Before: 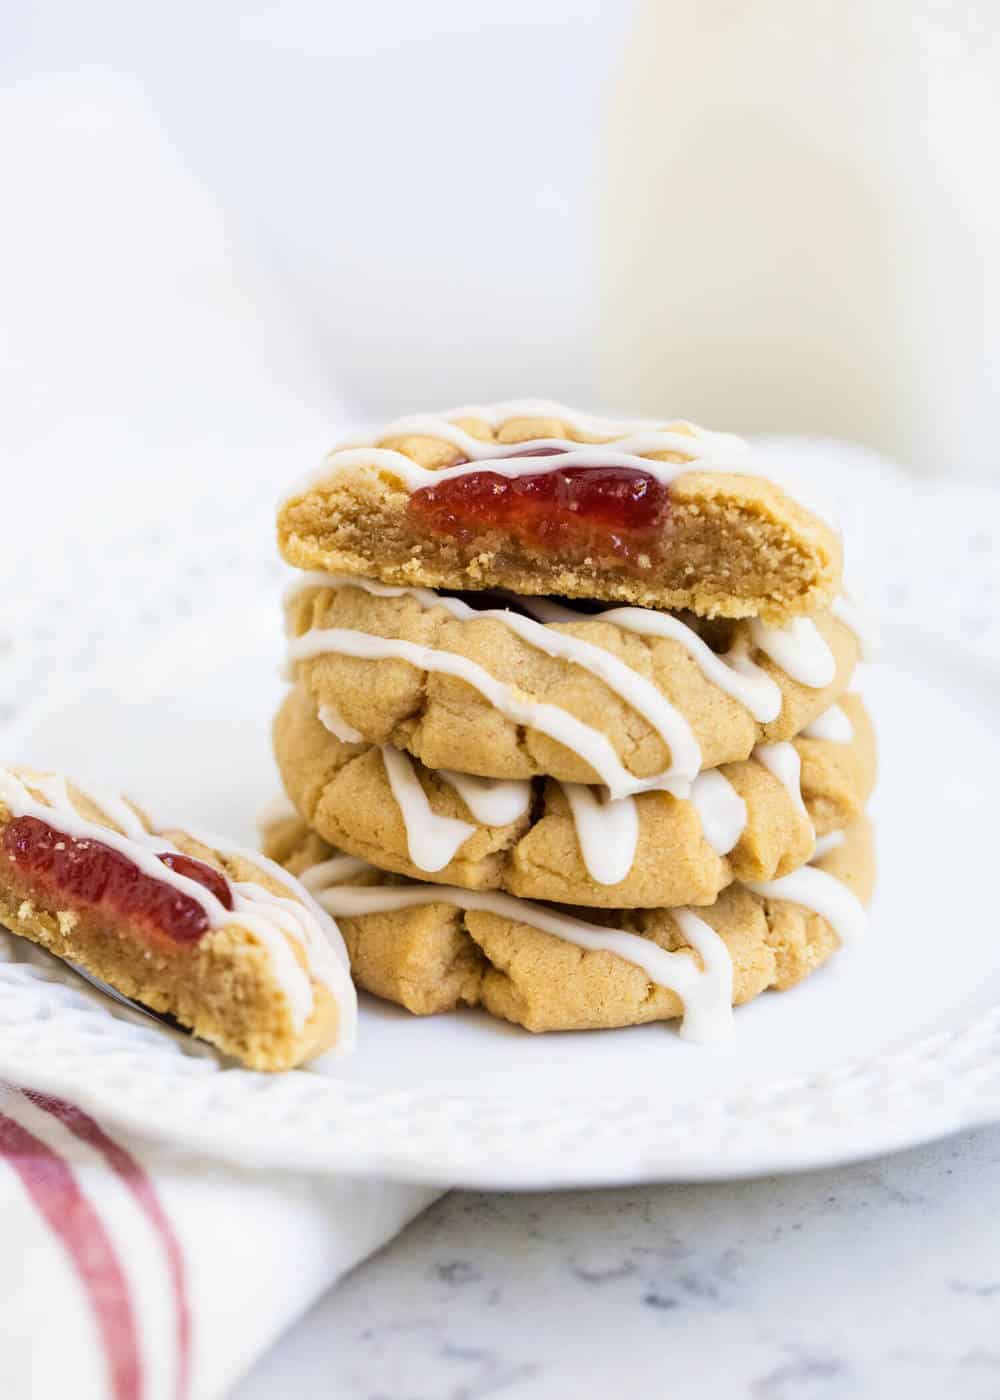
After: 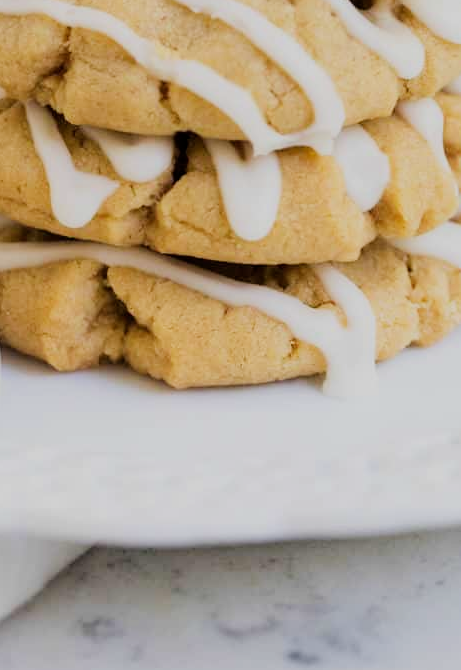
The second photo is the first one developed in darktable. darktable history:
filmic rgb: black relative exposure -7.65 EV, white relative exposure 4.56 EV, hardness 3.61, iterations of high-quality reconstruction 0
crop: left 35.735%, top 46.003%, right 18.121%, bottom 6.138%
